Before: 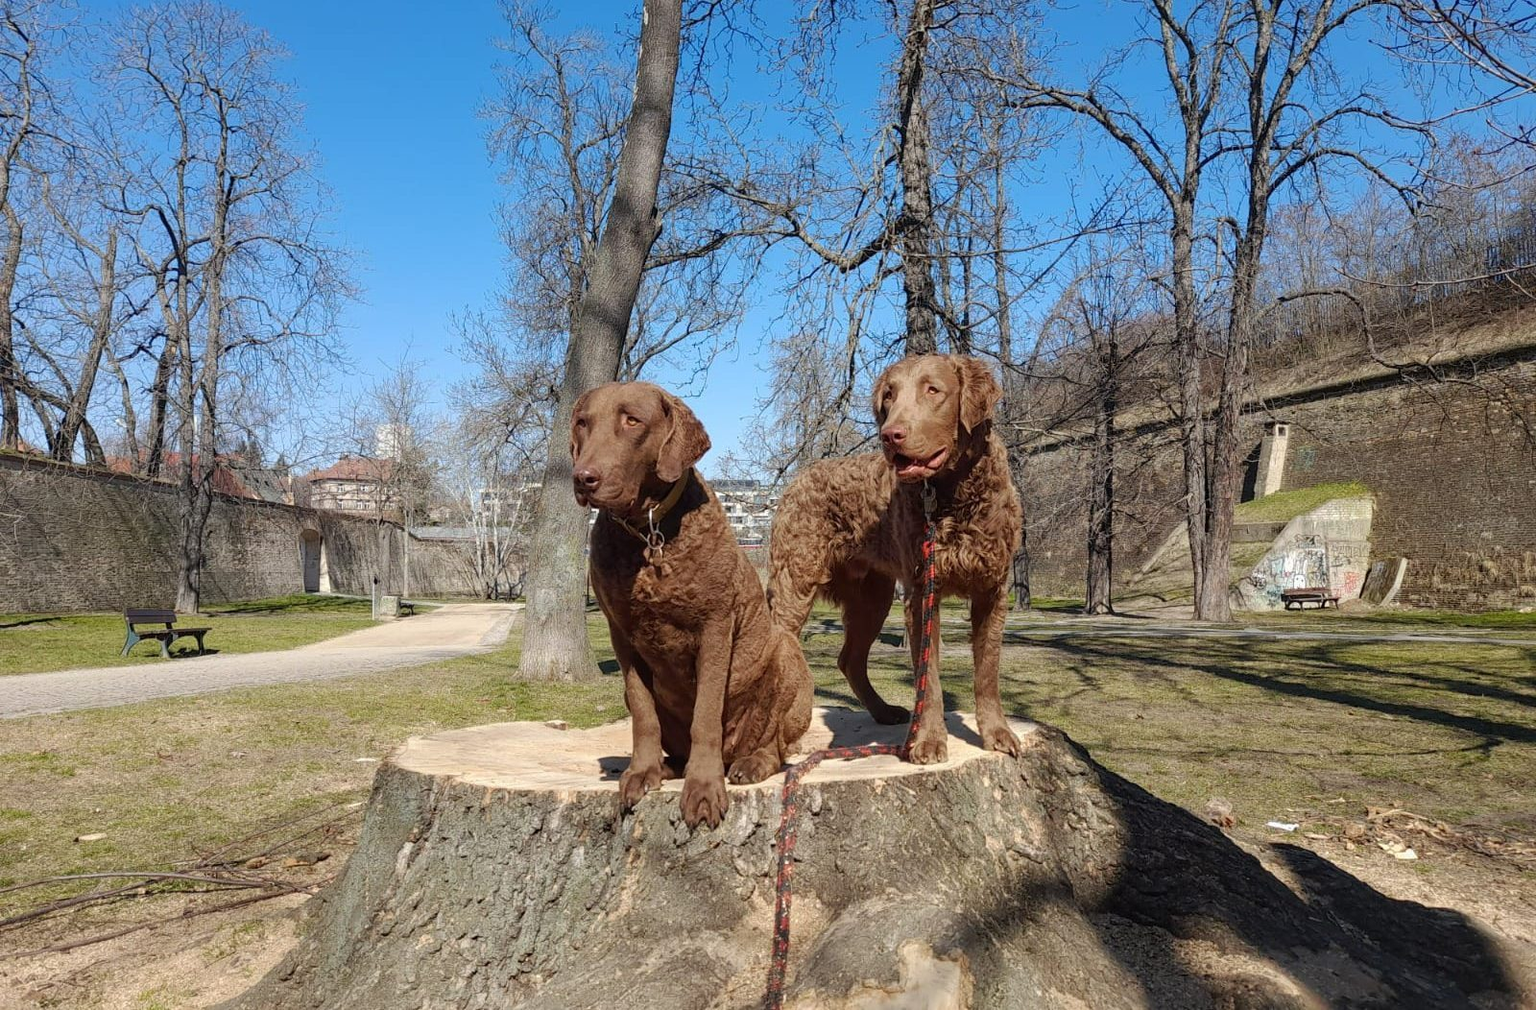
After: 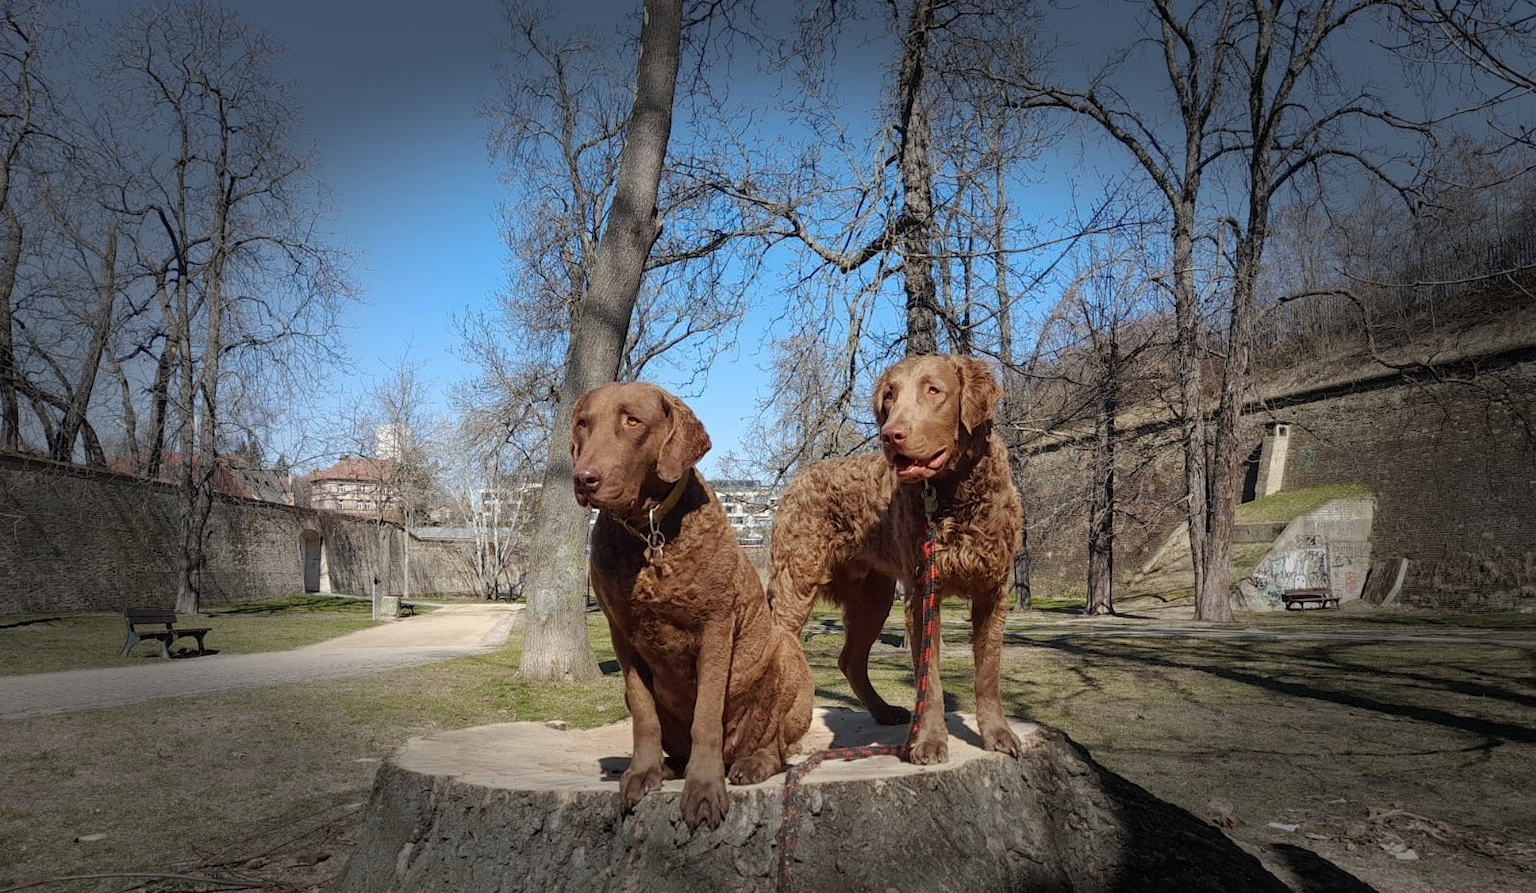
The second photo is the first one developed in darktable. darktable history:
crop and rotate: top 0%, bottom 11.587%
color correction: highlights b* 0.049
vignetting: fall-off start 48.95%, brightness -0.721, saturation -0.484, automatic ratio true, width/height ratio 1.293, dithering 8-bit output, unbound false
